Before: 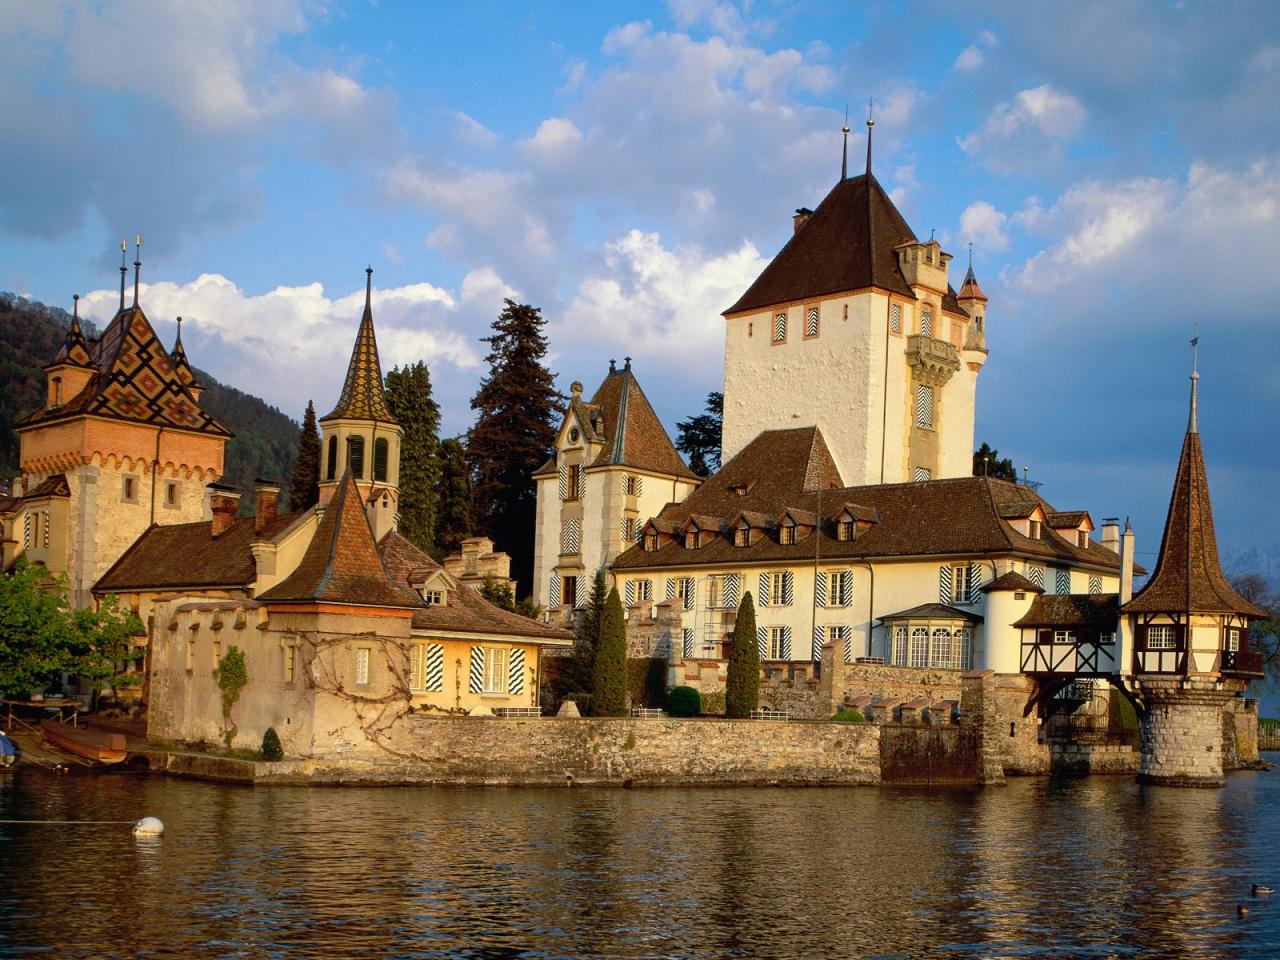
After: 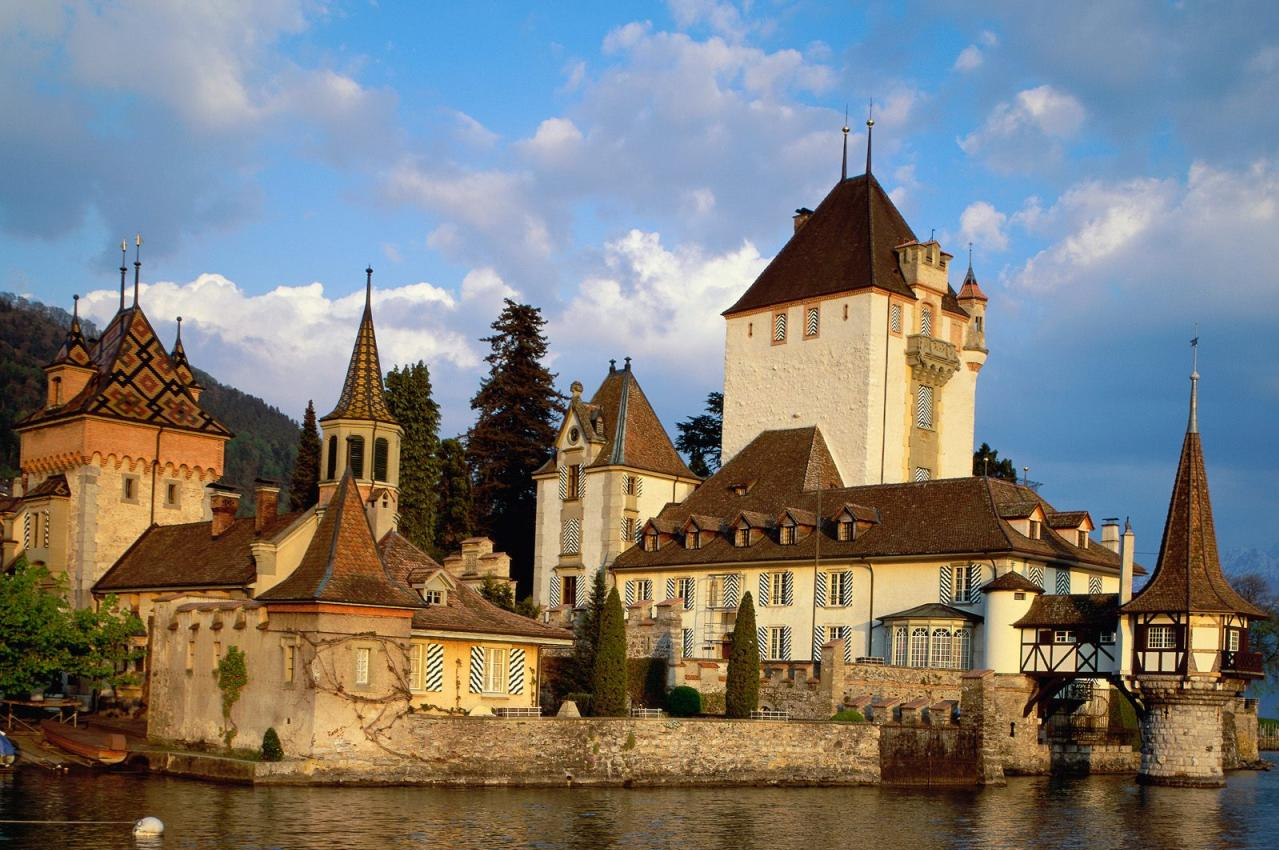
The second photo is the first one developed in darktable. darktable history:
crop and rotate: top 0%, bottom 11.36%
